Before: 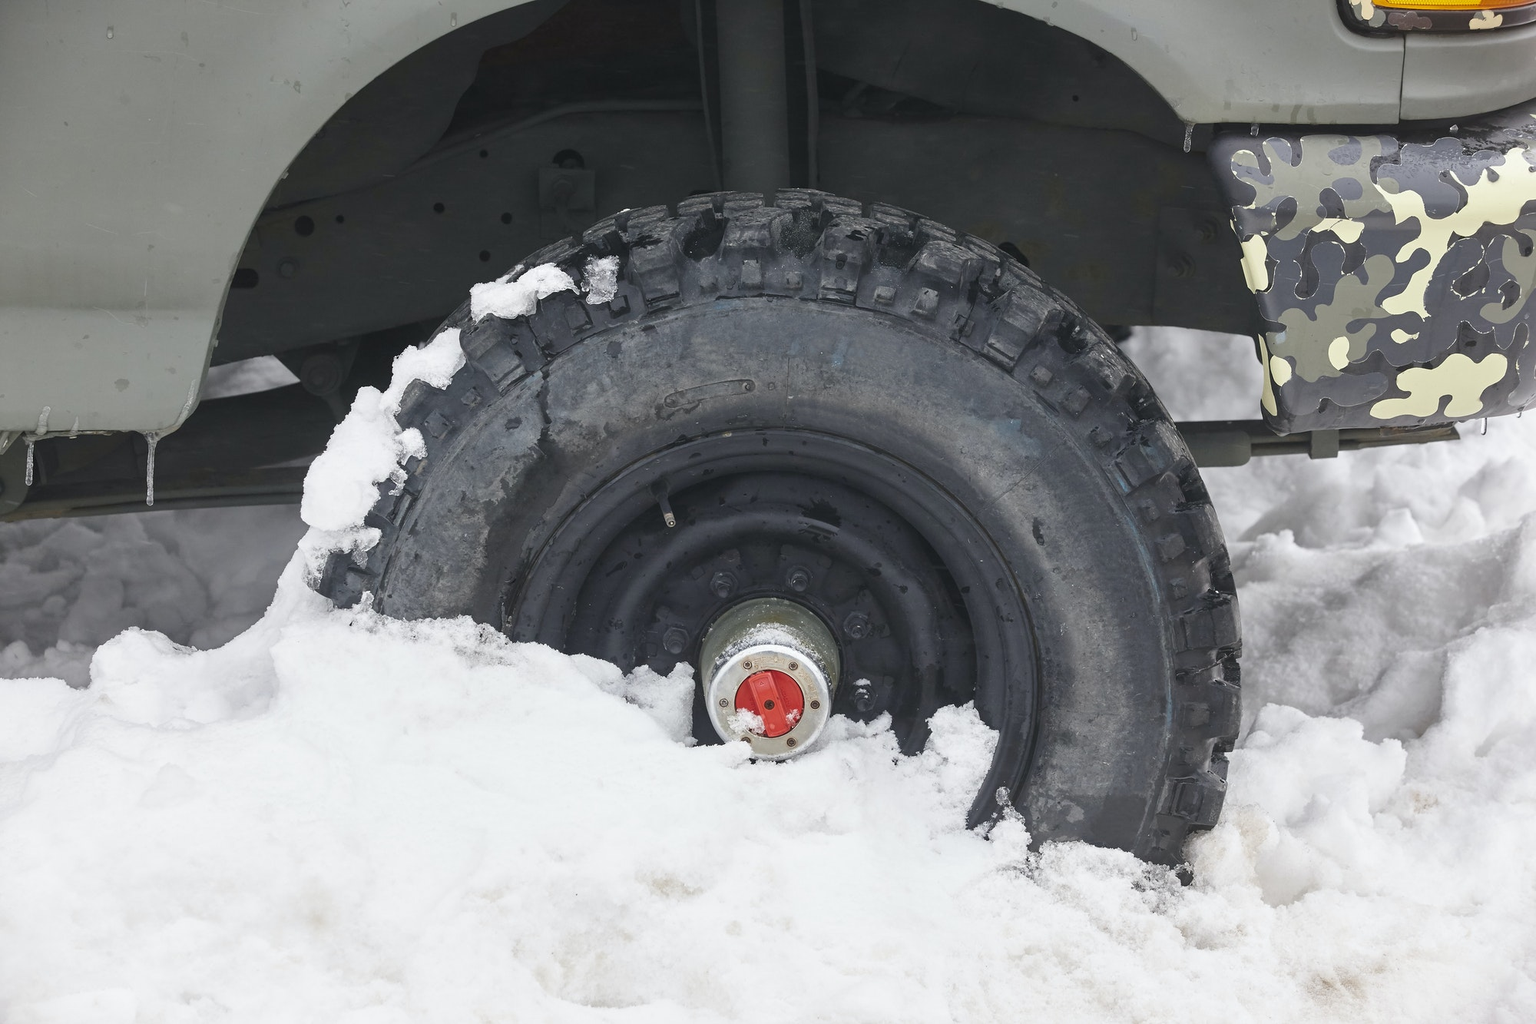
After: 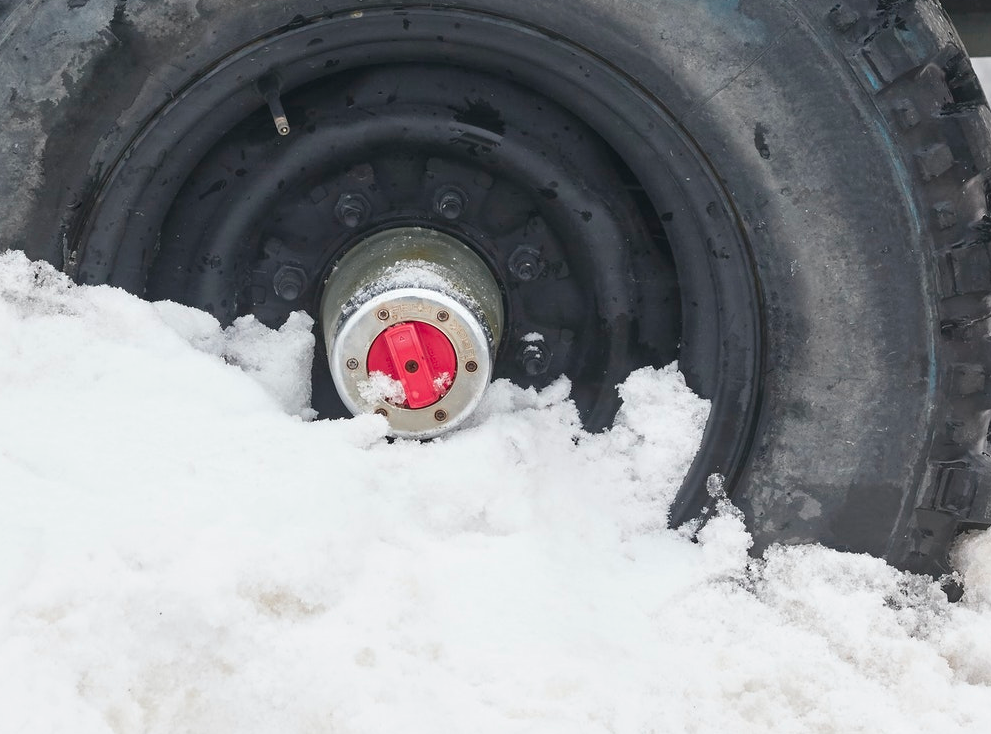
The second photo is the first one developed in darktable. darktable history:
crop: left 29.514%, top 41.409%, right 20.887%, bottom 3.514%
color zones: curves: ch1 [(0.309, 0.524) (0.41, 0.329) (0.508, 0.509)]; ch2 [(0.25, 0.457) (0.75, 0.5)]
